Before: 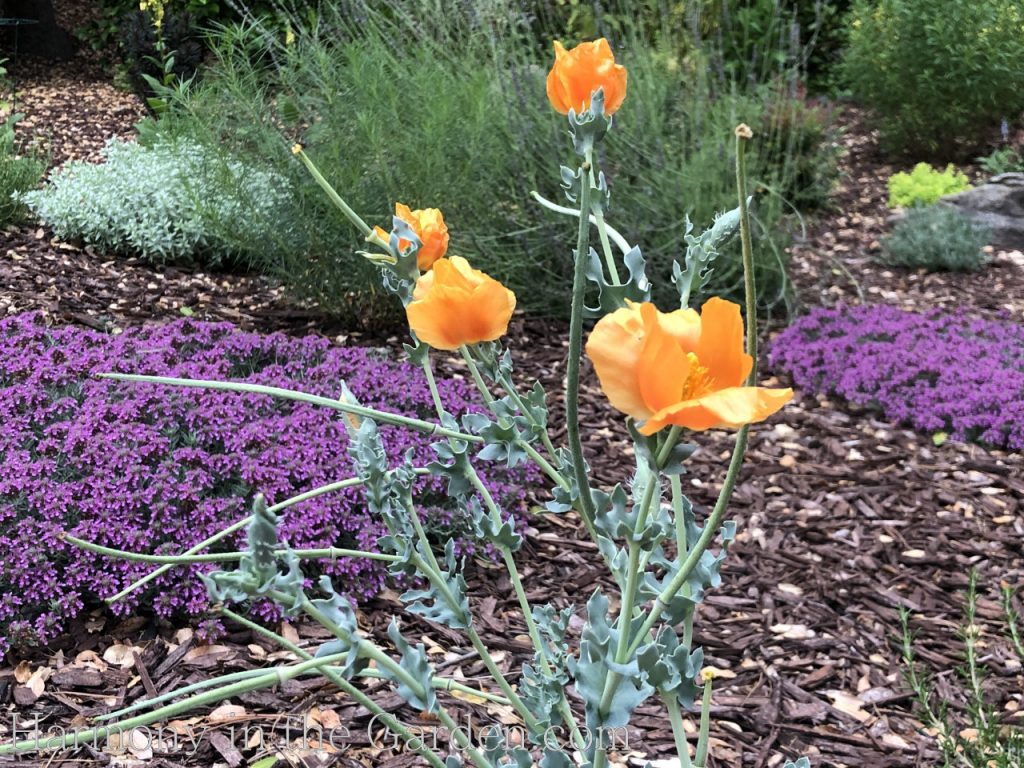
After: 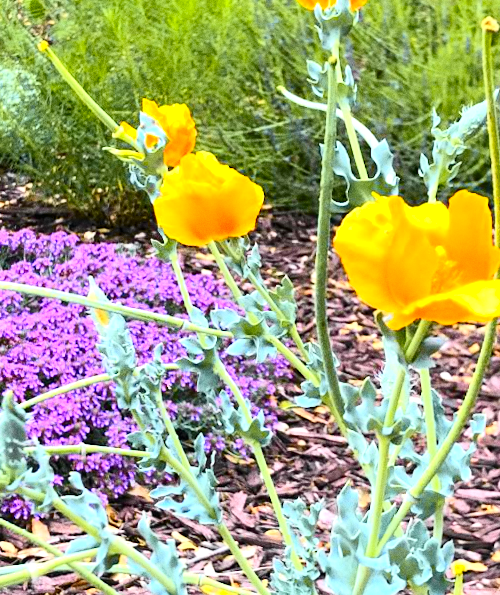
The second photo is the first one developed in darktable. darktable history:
grain: coarseness 0.09 ISO
exposure: black level correction 0, exposure 1 EV, compensate exposure bias true, compensate highlight preservation false
color contrast: green-magenta contrast 1.12, blue-yellow contrast 1.95, unbound 0
tone curve: curves: ch0 [(0, 0) (0.131, 0.116) (0.316, 0.345) (0.501, 0.584) (0.629, 0.732) (0.812, 0.888) (1, 0.974)]; ch1 [(0, 0) (0.366, 0.367) (0.475, 0.462) (0.494, 0.496) (0.504, 0.499) (0.553, 0.584) (1, 1)]; ch2 [(0, 0) (0.333, 0.346) (0.375, 0.375) (0.424, 0.43) (0.476, 0.492) (0.502, 0.502) (0.533, 0.556) (0.566, 0.599) (0.614, 0.653) (1, 1)], color space Lab, independent channels, preserve colors none
crop and rotate: angle 0.02°, left 24.353%, top 13.219%, right 26.156%, bottom 8.224%
rotate and perspective: rotation -0.45°, automatic cropping original format, crop left 0.008, crop right 0.992, crop top 0.012, crop bottom 0.988
